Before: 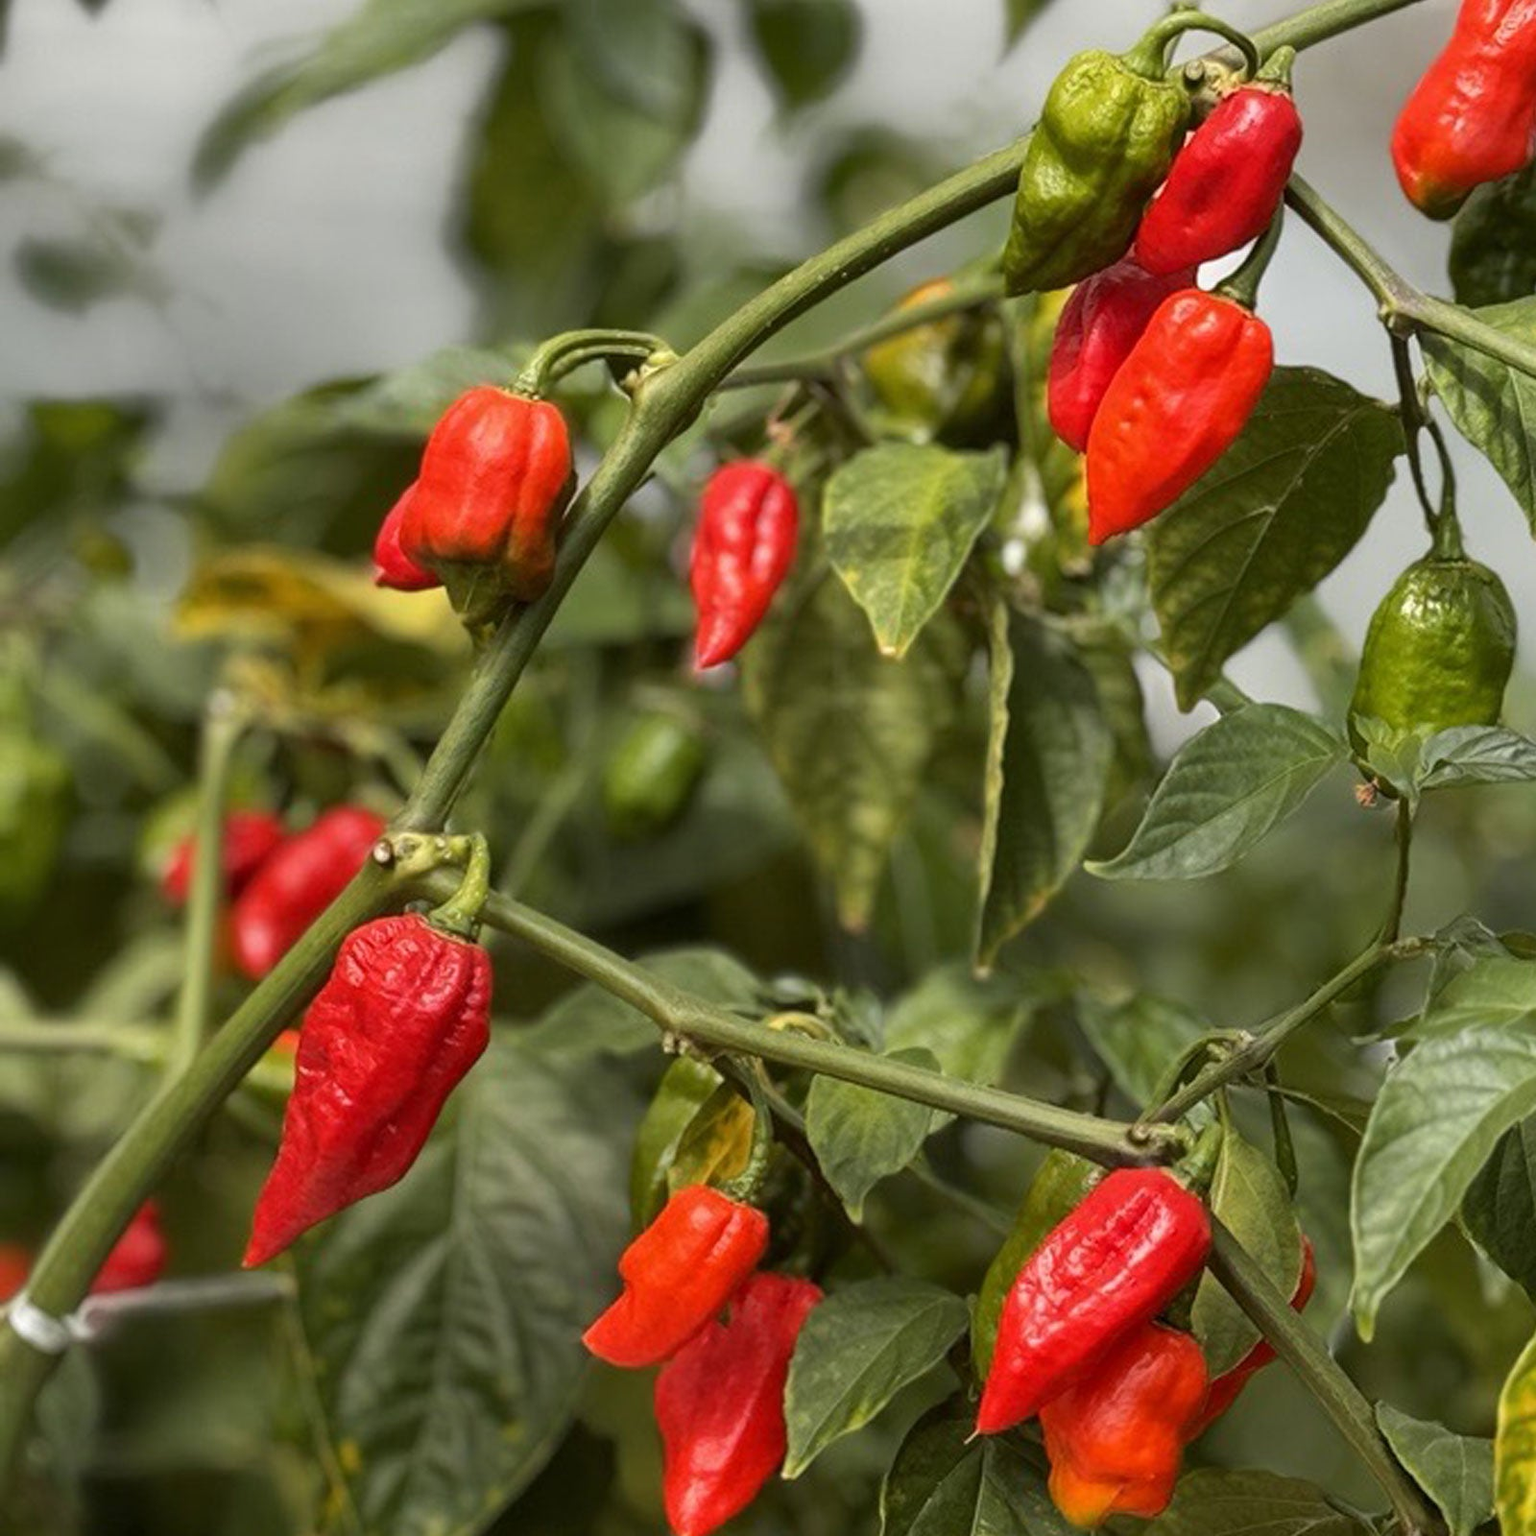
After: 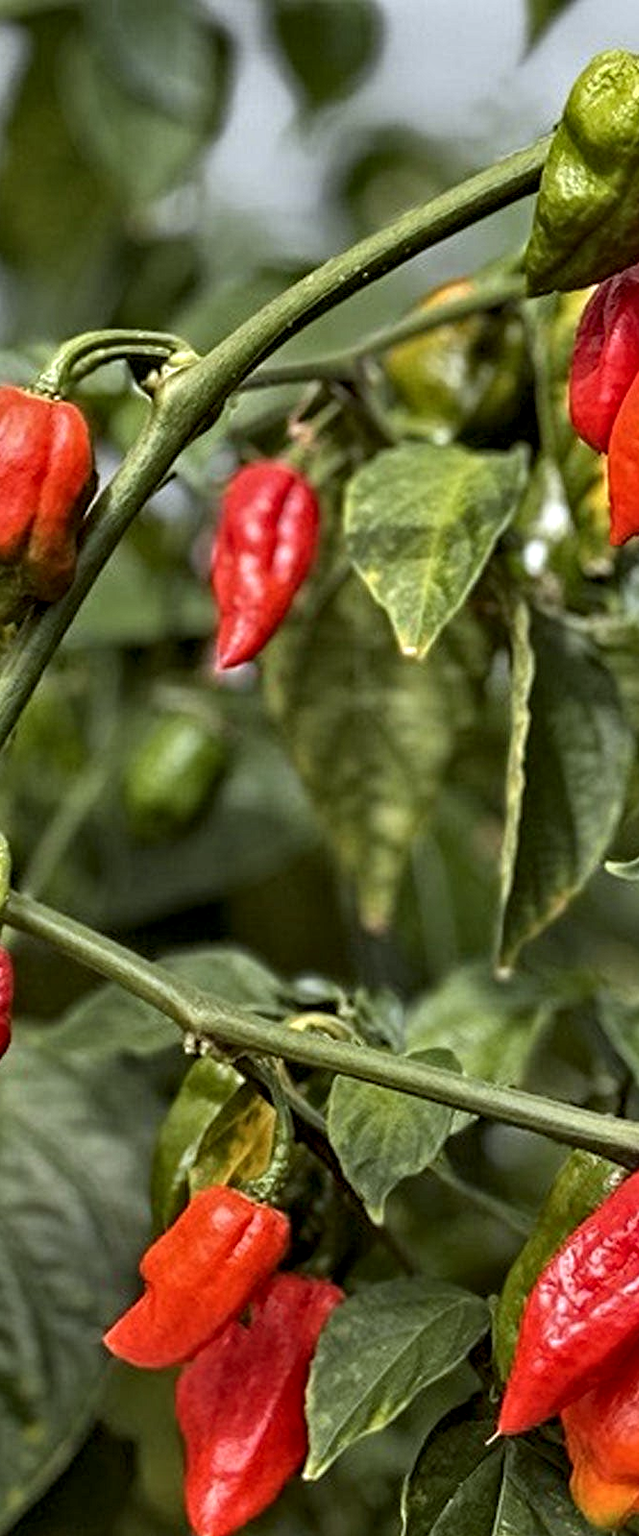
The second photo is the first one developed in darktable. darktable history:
white balance: red 0.954, blue 1.079
crop: left 31.229%, right 27.105%
contrast equalizer: octaves 7, y [[0.5, 0.542, 0.583, 0.625, 0.667, 0.708], [0.5 ×6], [0.5 ×6], [0 ×6], [0 ×6]]
